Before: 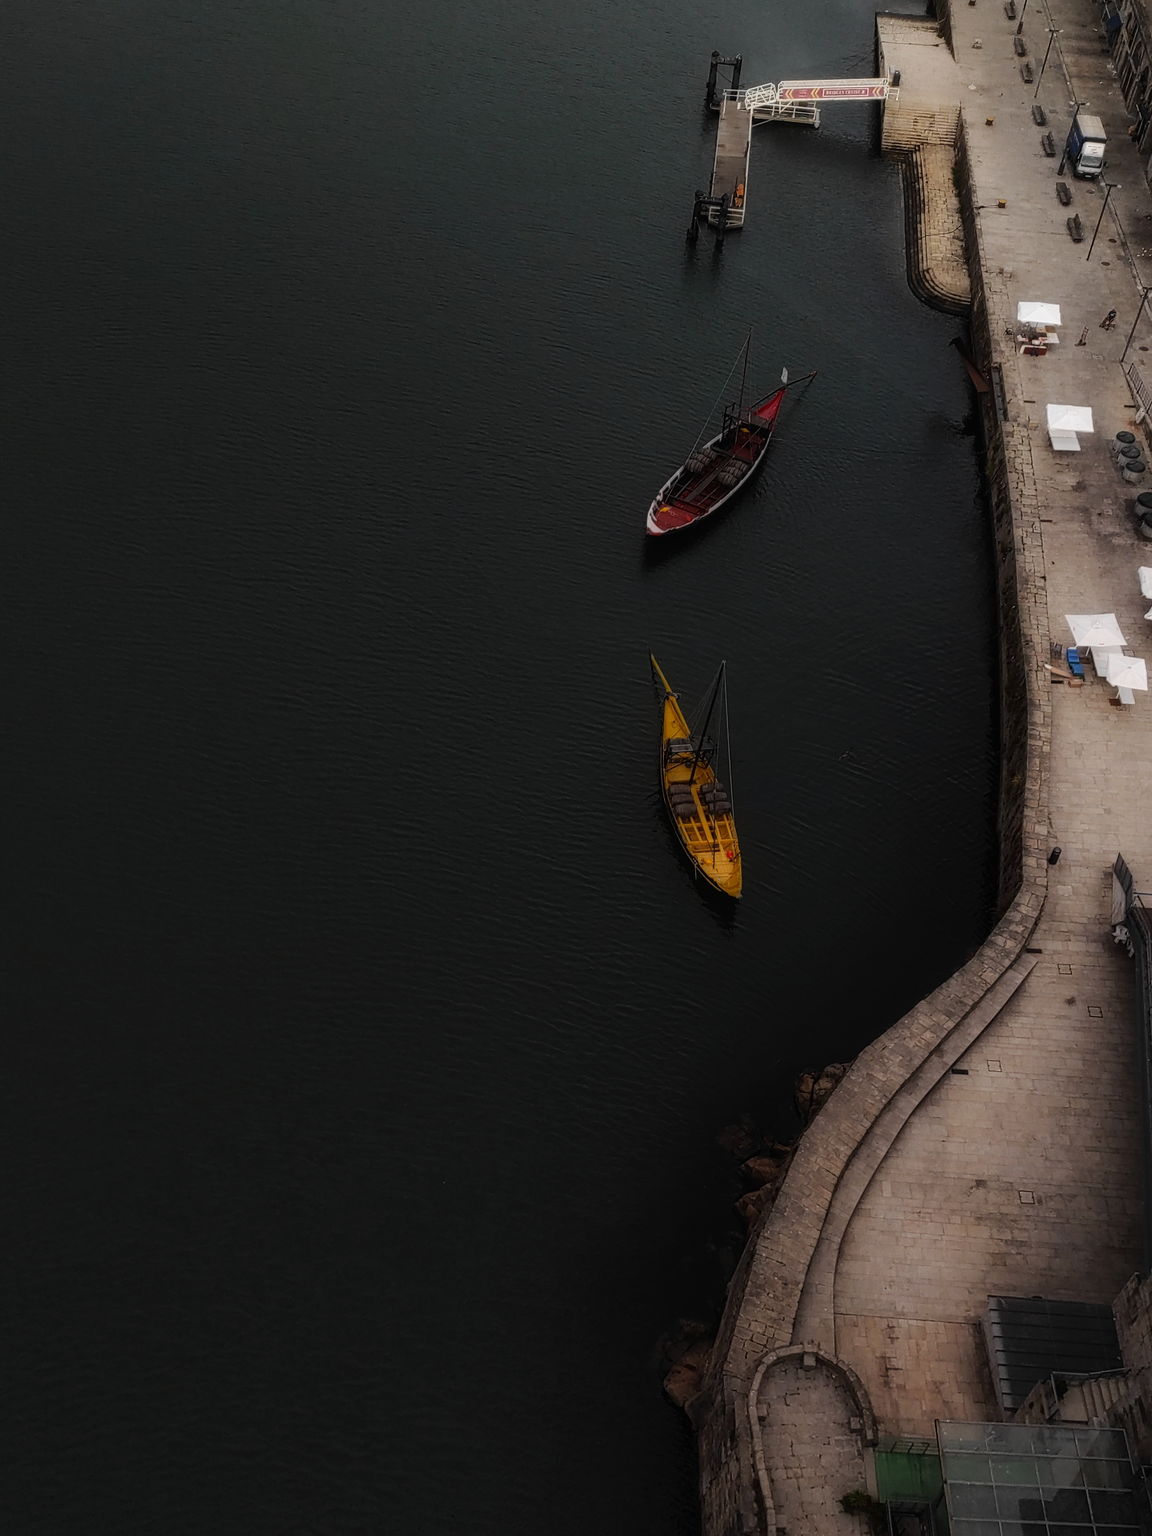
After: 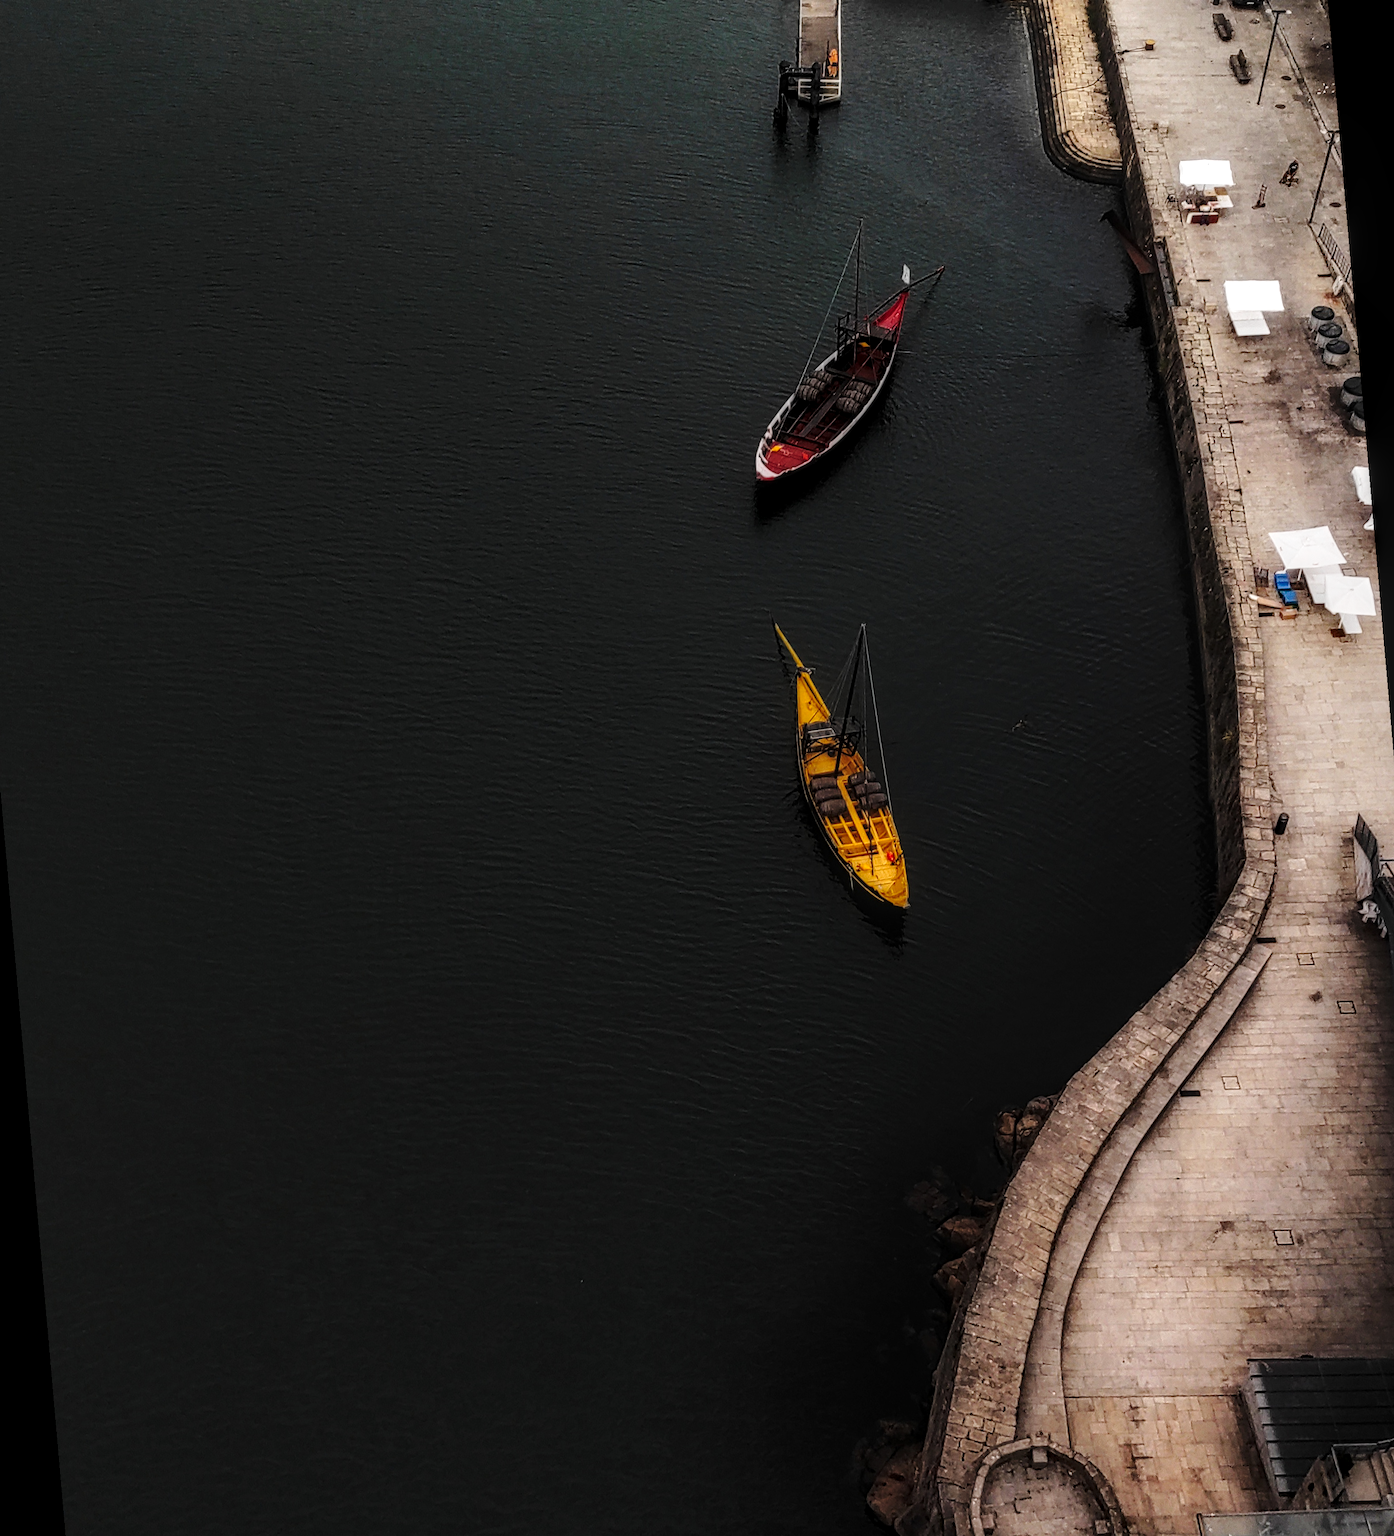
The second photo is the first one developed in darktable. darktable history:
local contrast: highlights 61%, detail 143%, midtone range 0.428
rotate and perspective: rotation -5°, crop left 0.05, crop right 0.952, crop top 0.11, crop bottom 0.89
base curve: curves: ch0 [(0, 0) (0.028, 0.03) (0.121, 0.232) (0.46, 0.748) (0.859, 0.968) (1, 1)], preserve colors none
